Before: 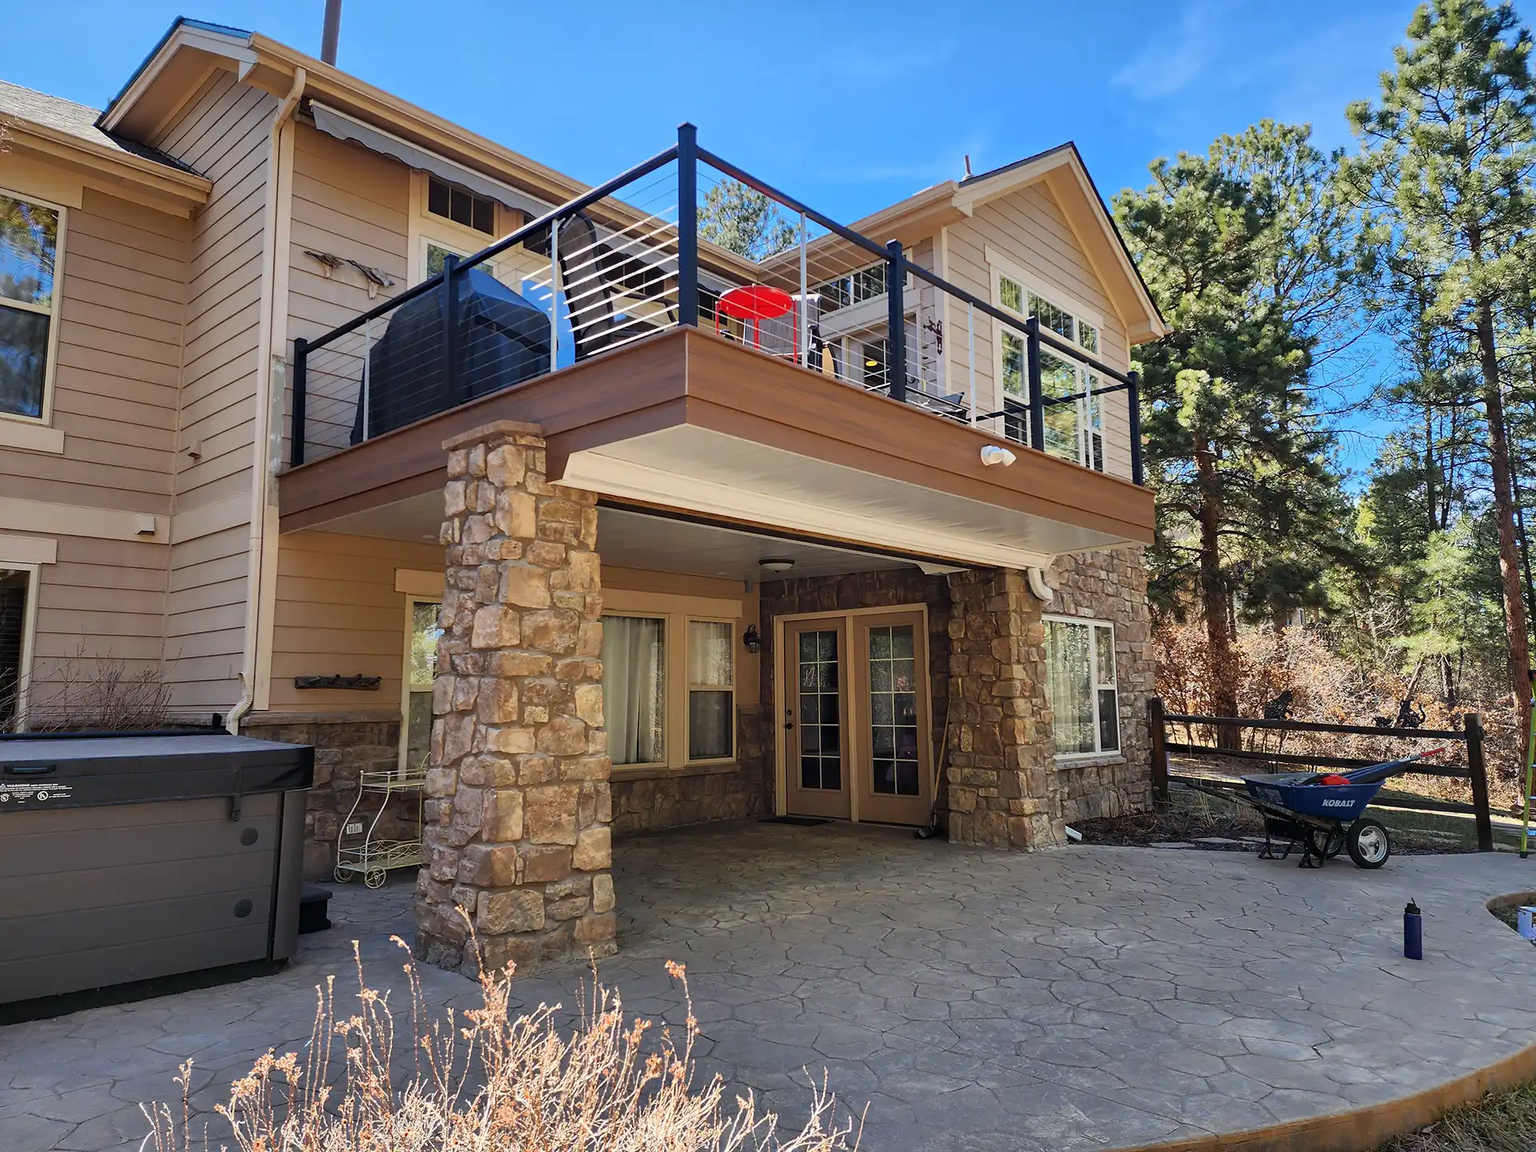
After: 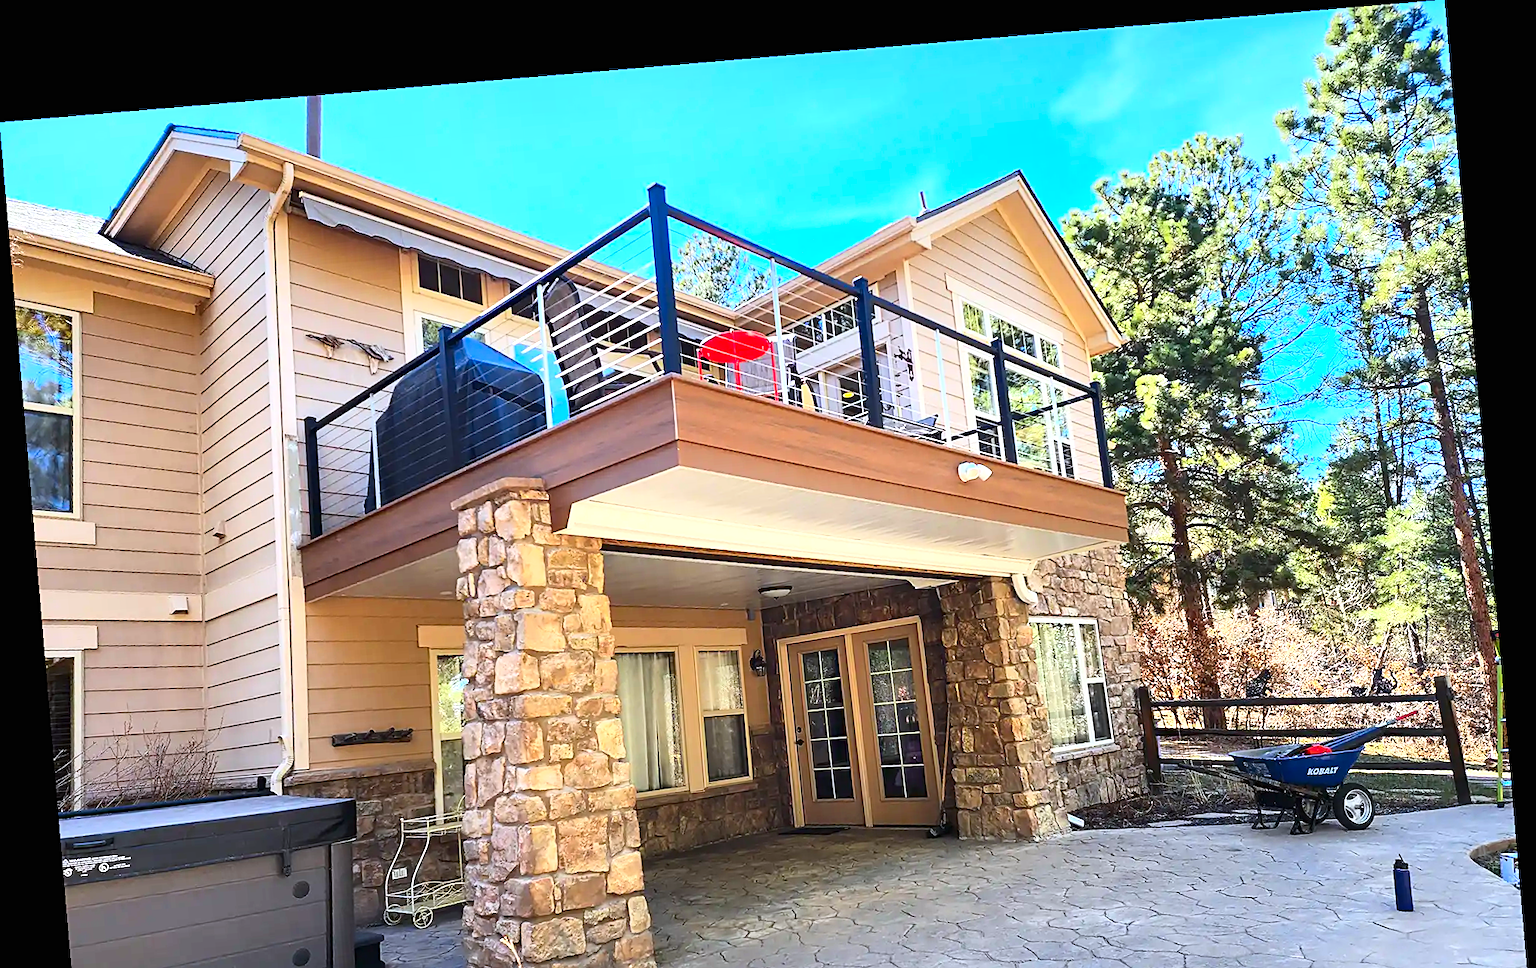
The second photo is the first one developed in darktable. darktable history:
crop: bottom 19.644%
exposure: black level correction 0, exposure 0.9 EV, compensate exposure bias true, compensate highlight preservation false
sharpen: on, module defaults
contrast brightness saturation: contrast 0.23, brightness 0.1, saturation 0.29
white balance: red 0.974, blue 1.044
rotate and perspective: rotation -4.86°, automatic cropping off
